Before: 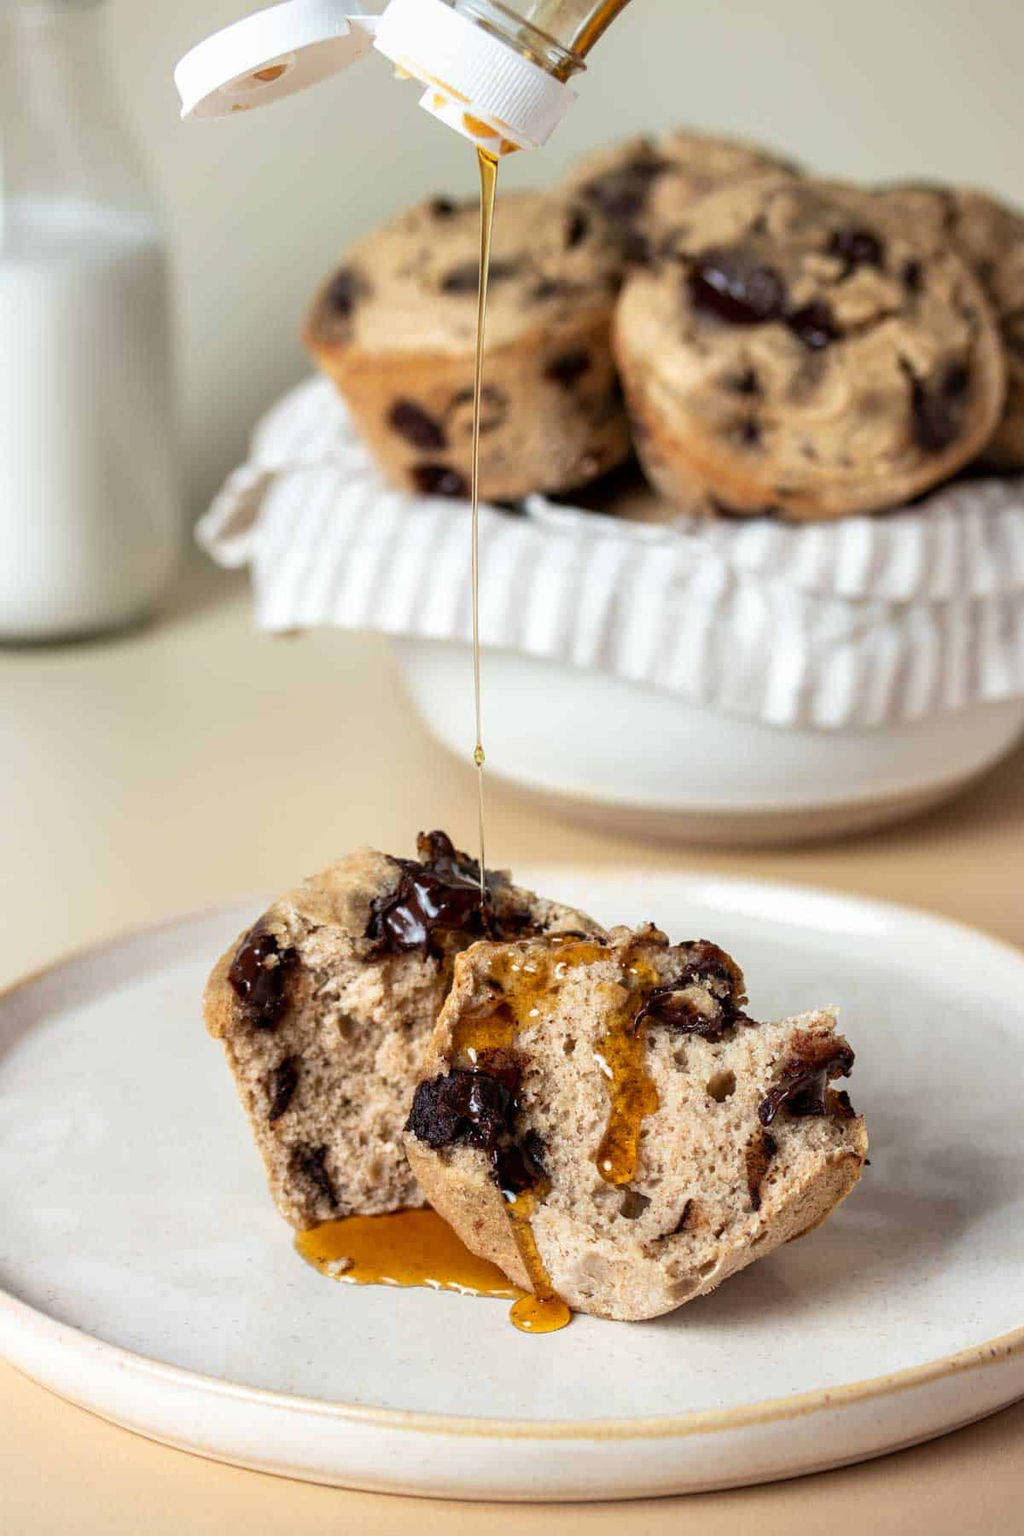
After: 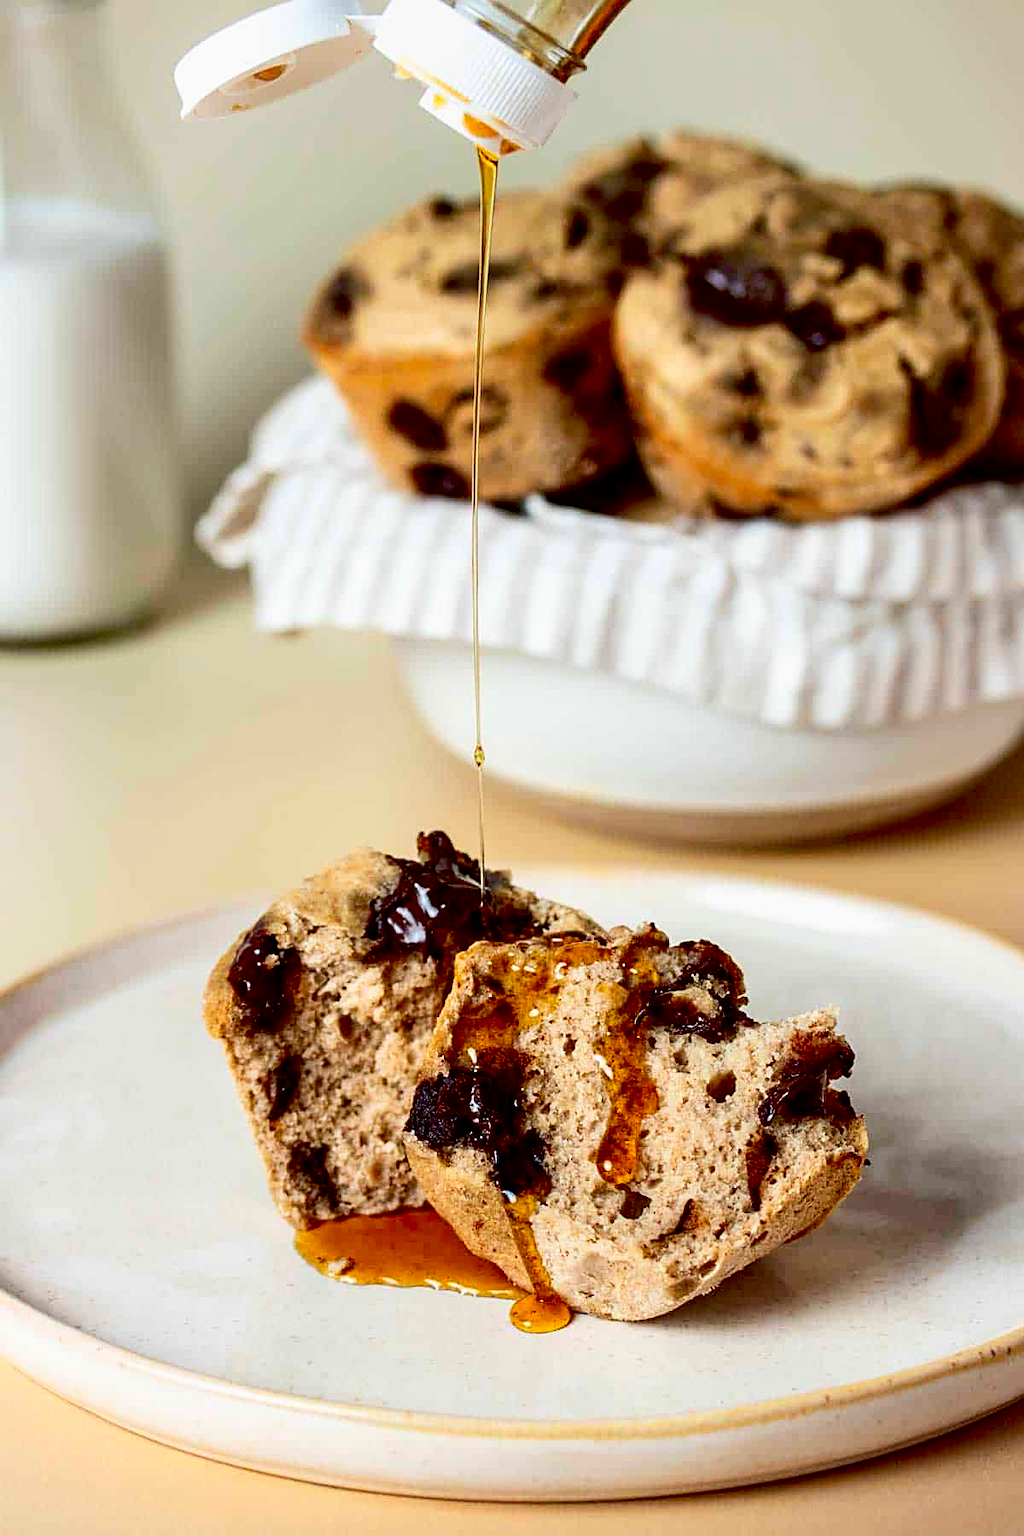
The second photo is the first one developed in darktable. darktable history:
exposure: black level correction 0.029, exposure -0.075 EV, compensate highlight preservation false
sharpen: on, module defaults
contrast brightness saturation: contrast 0.166, saturation 0.316
